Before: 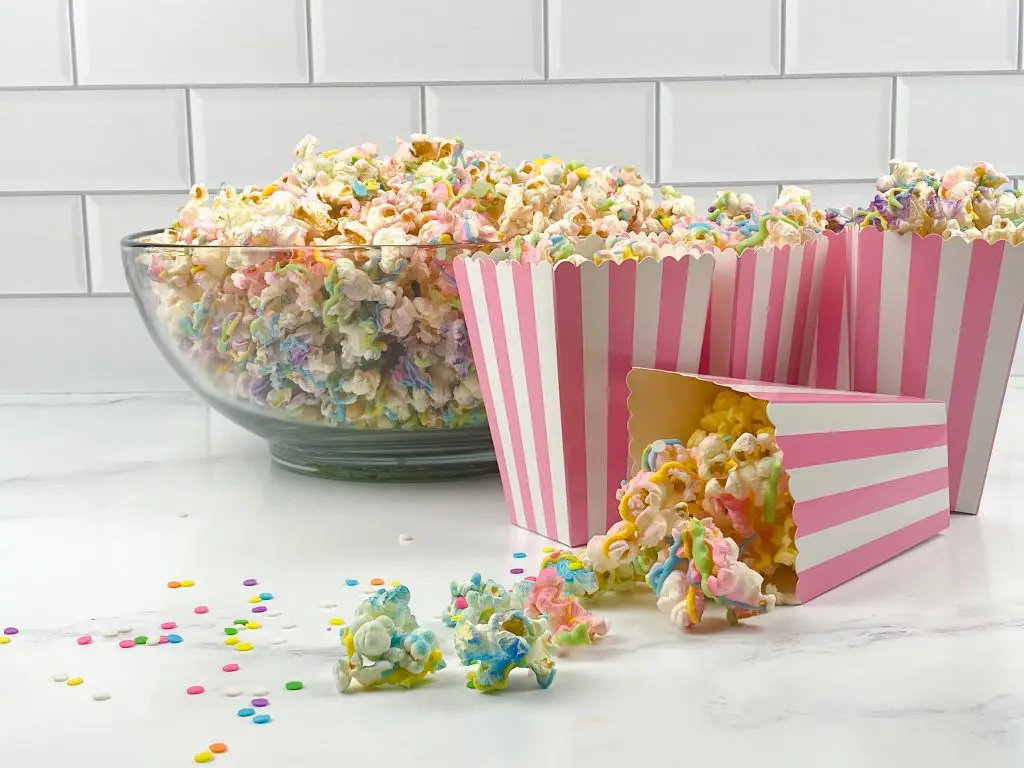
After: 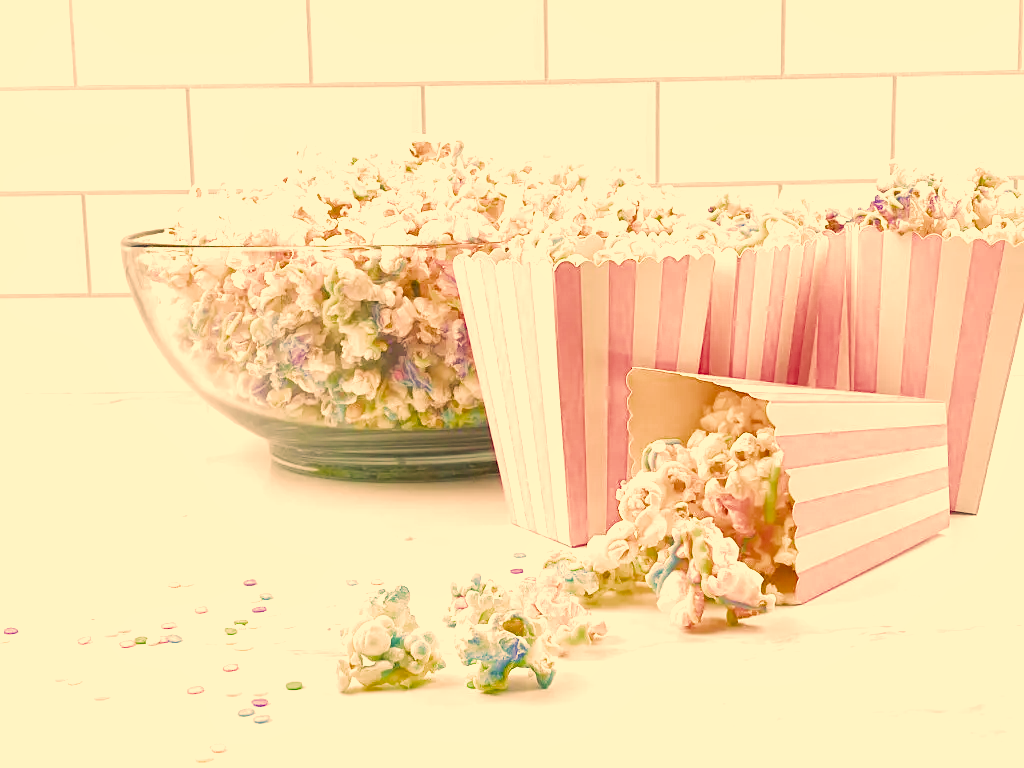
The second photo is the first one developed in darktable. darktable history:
exposure: exposure 1.201 EV, compensate highlight preservation false
color balance rgb: highlights gain › chroma 2.185%, highlights gain › hue 74.32°, perceptual saturation grading › global saturation 30.297%
local contrast: mode bilateral grid, contrast 10, coarseness 26, detail 115%, midtone range 0.2
filmic rgb: black relative exposure -16 EV, white relative exposure 2.91 EV, hardness 10, color science v4 (2020), contrast in shadows soft, contrast in highlights soft
color correction: highlights a* 14.87, highlights b* 31.36
